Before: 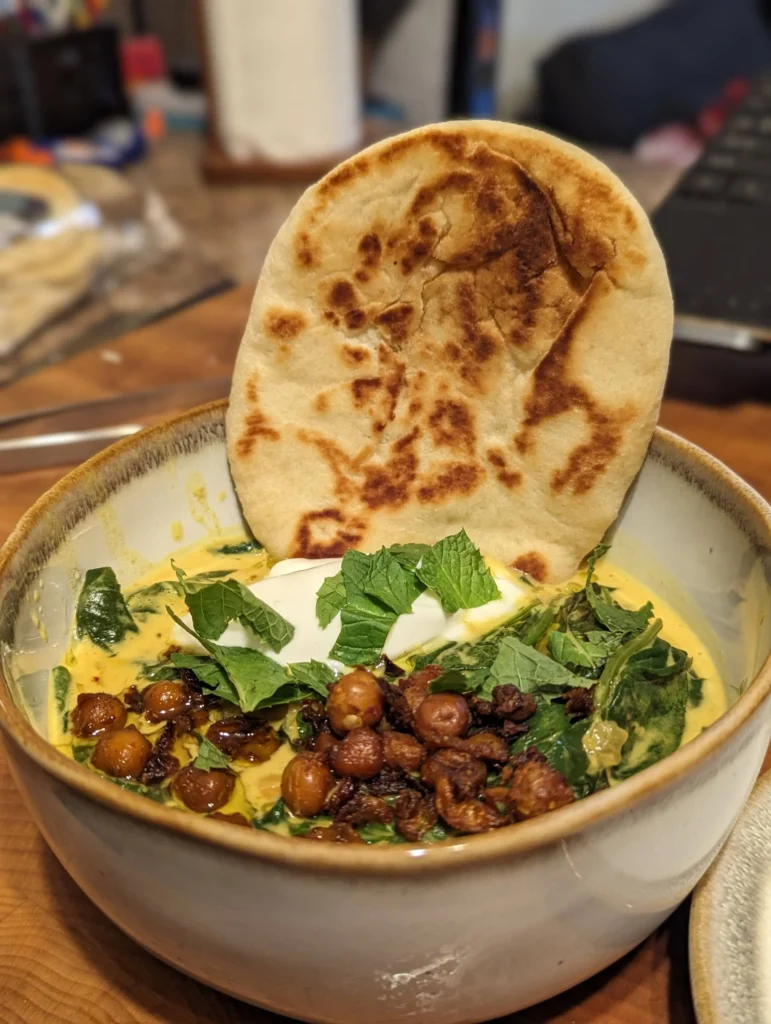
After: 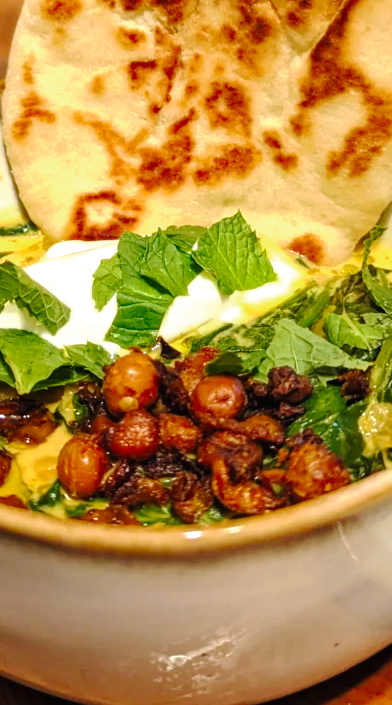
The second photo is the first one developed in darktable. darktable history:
crop and rotate: left 29.237%, top 31.152%, right 19.807%
vibrance: vibrance 100%
velvia: on, module defaults
exposure: black level correction 0, exposure 0.7 EV, compensate exposure bias true, compensate highlight preservation false
tone curve: curves: ch0 [(0, 0) (0.003, 0.012) (0.011, 0.014) (0.025, 0.02) (0.044, 0.034) (0.069, 0.047) (0.1, 0.063) (0.136, 0.086) (0.177, 0.131) (0.224, 0.183) (0.277, 0.243) (0.335, 0.317) (0.399, 0.403) (0.468, 0.488) (0.543, 0.573) (0.623, 0.649) (0.709, 0.718) (0.801, 0.795) (0.898, 0.872) (1, 1)], preserve colors none
